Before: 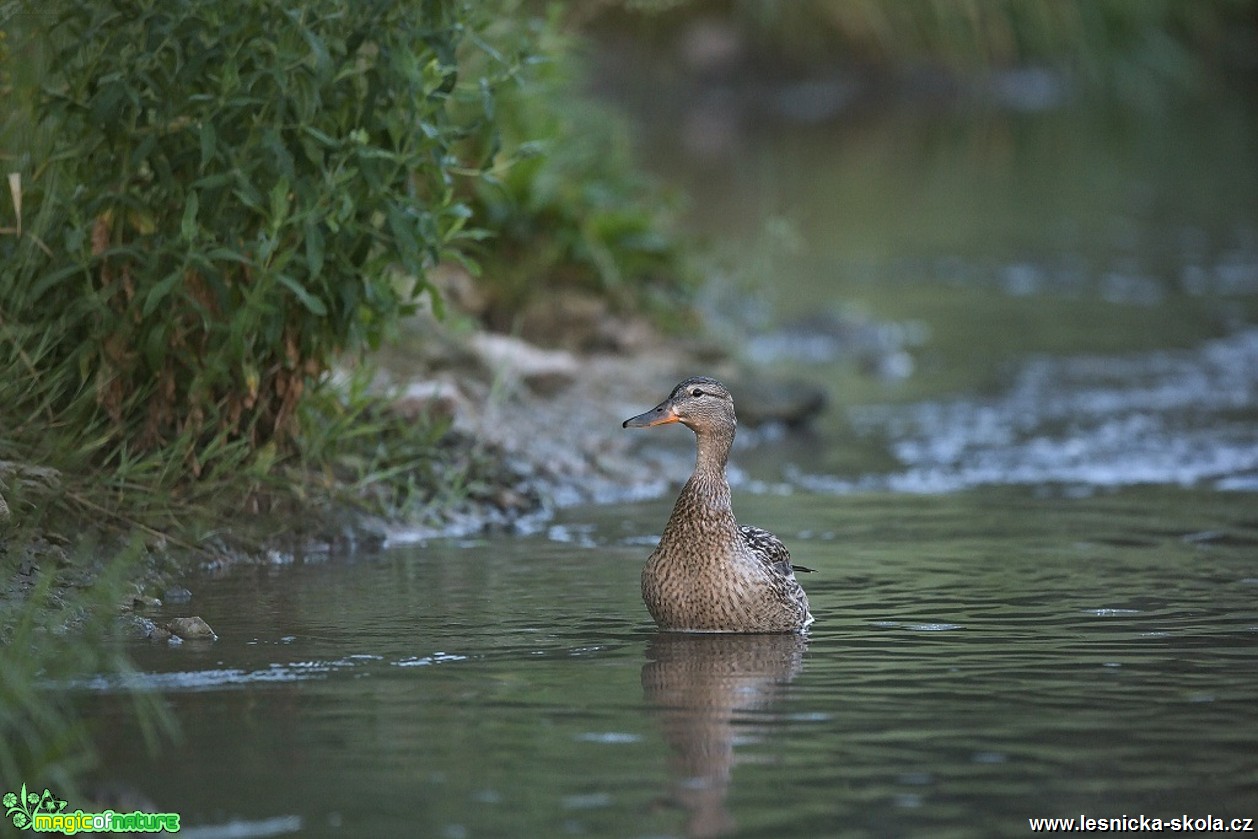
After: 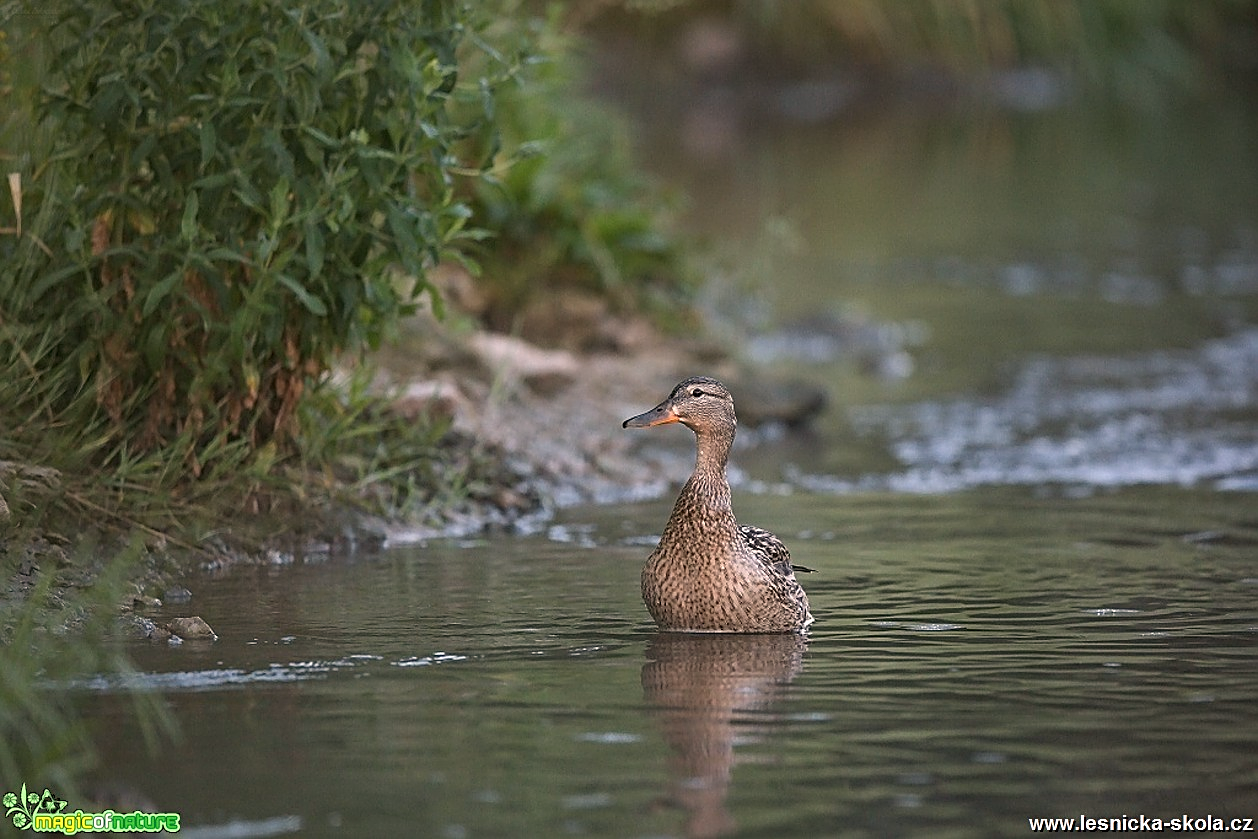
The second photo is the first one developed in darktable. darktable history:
white balance: red 1.127, blue 0.943
sharpen: on, module defaults
